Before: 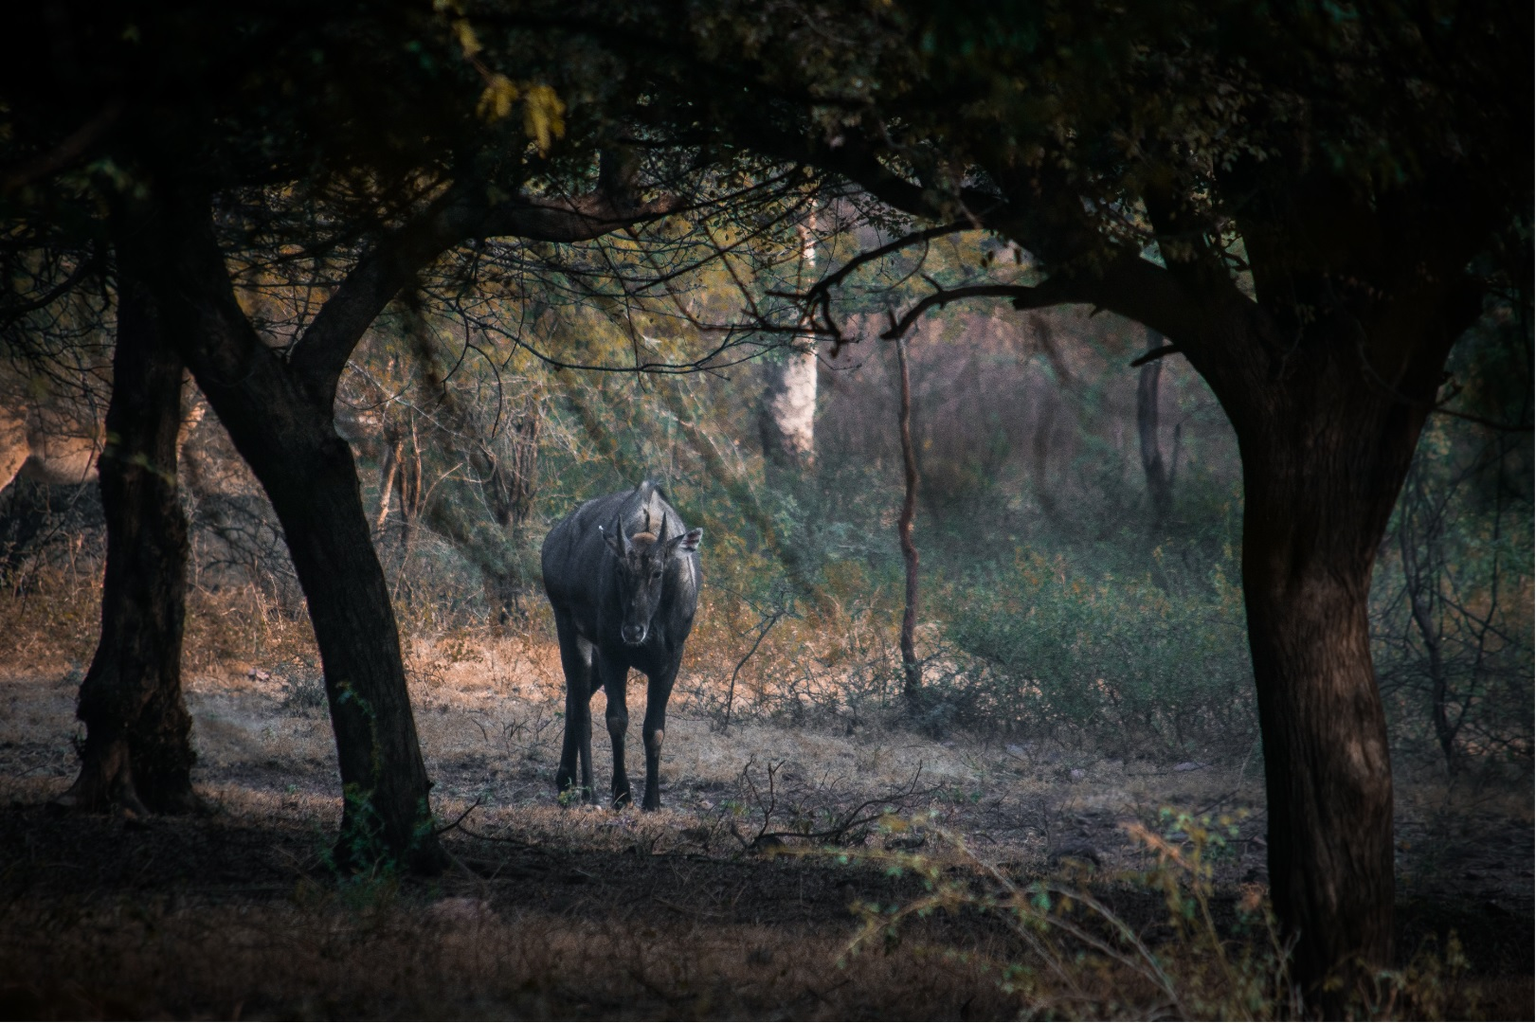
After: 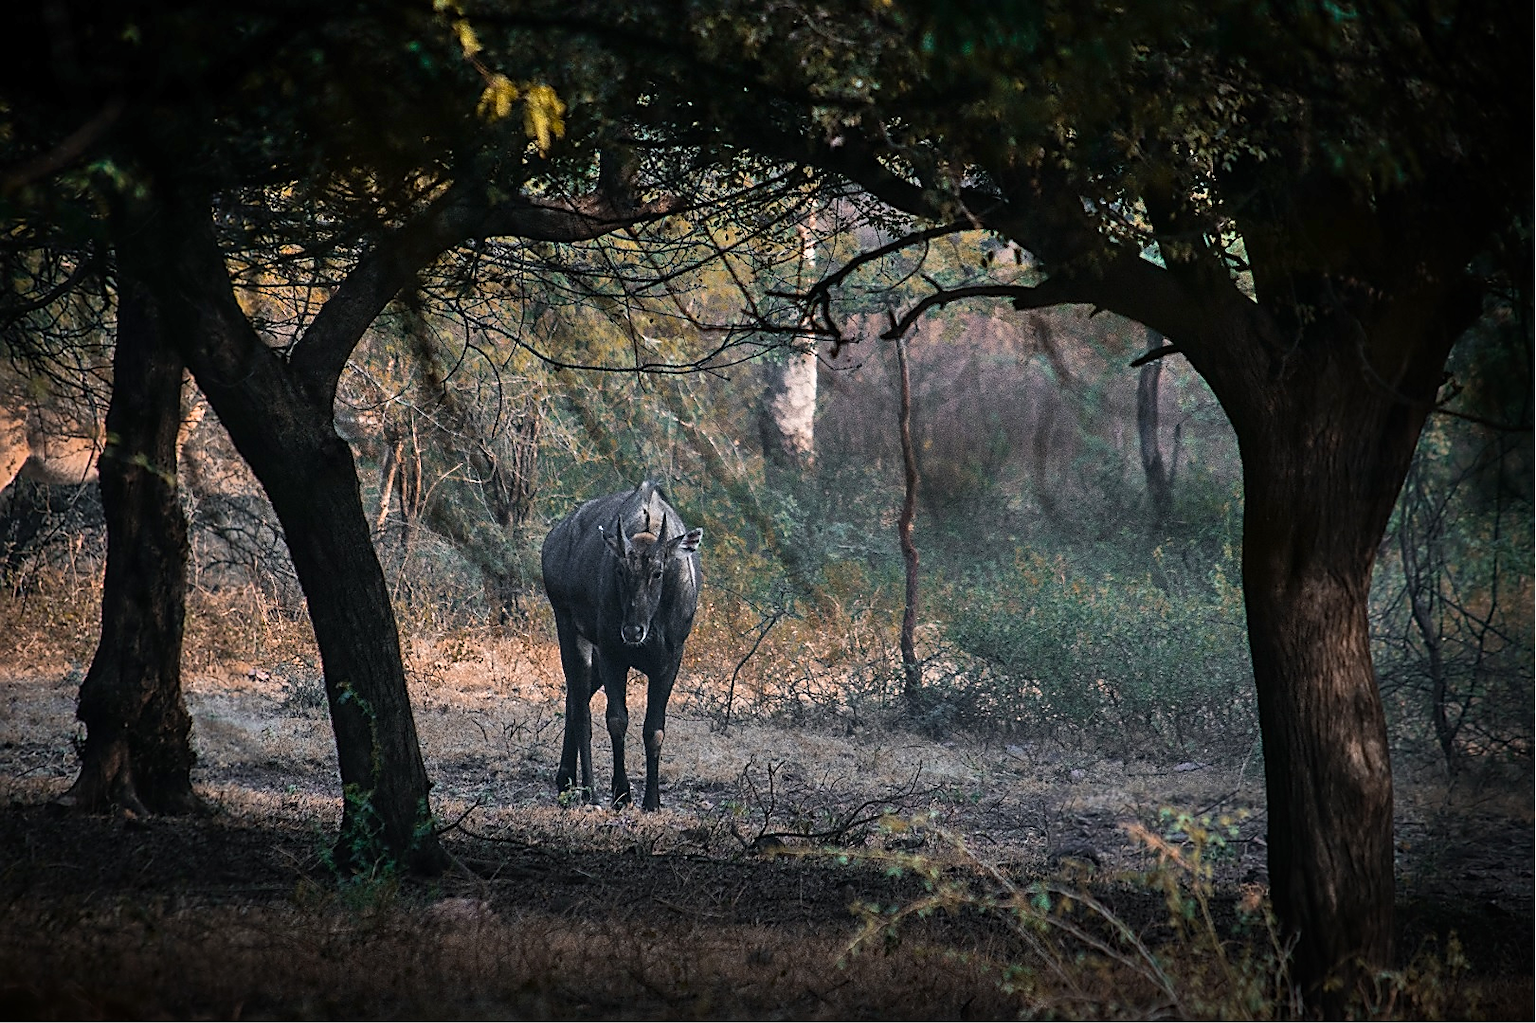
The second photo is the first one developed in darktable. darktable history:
shadows and highlights: low approximation 0.01, soften with gaussian
sharpen: radius 1.648, amount 1.288
